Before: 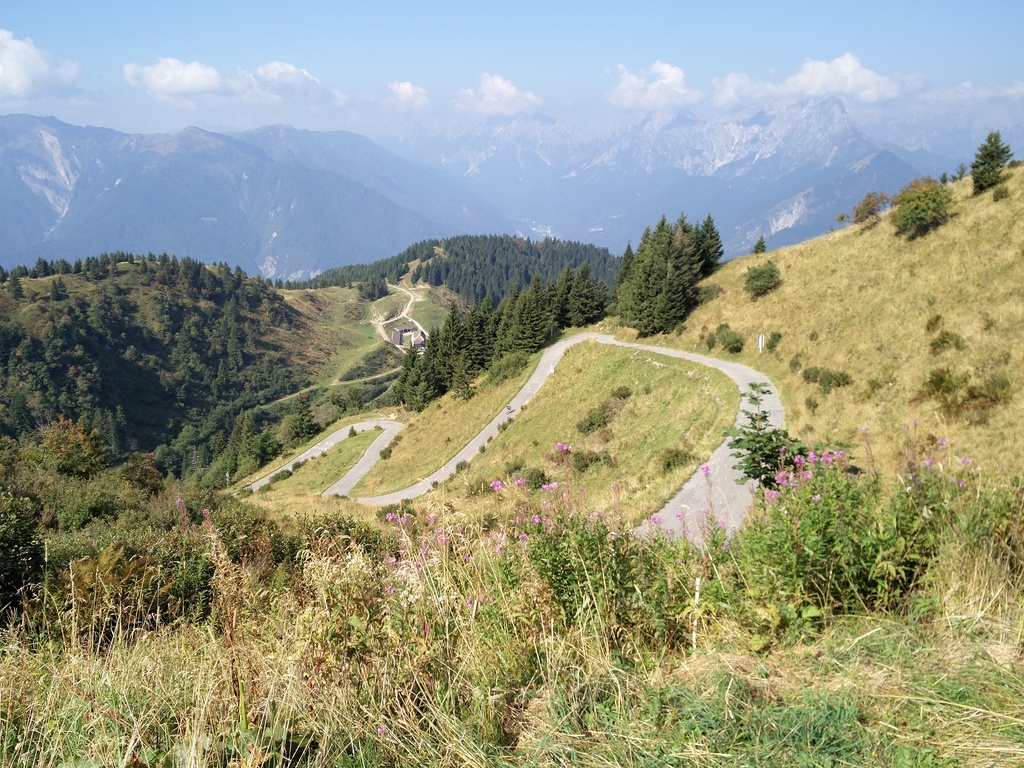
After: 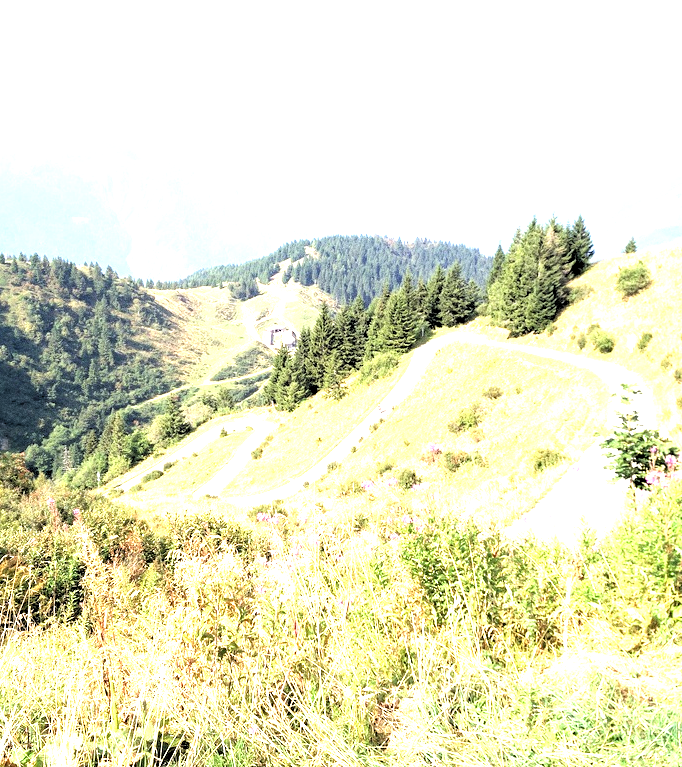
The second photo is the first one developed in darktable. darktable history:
crop and rotate: left 12.648%, right 20.685%
rgb levels: levels [[0.029, 0.461, 0.922], [0, 0.5, 1], [0, 0.5, 1]]
exposure: exposure 2 EV, compensate exposure bias true, compensate highlight preservation false
grain: coarseness 0.09 ISO, strength 40%
